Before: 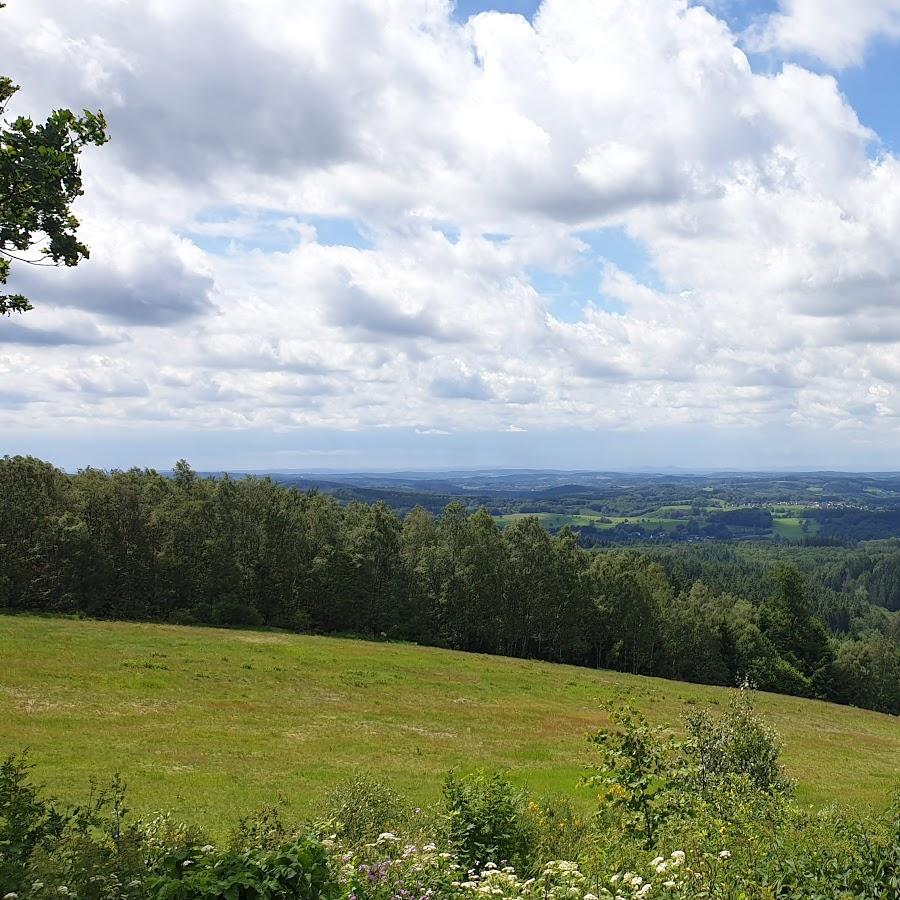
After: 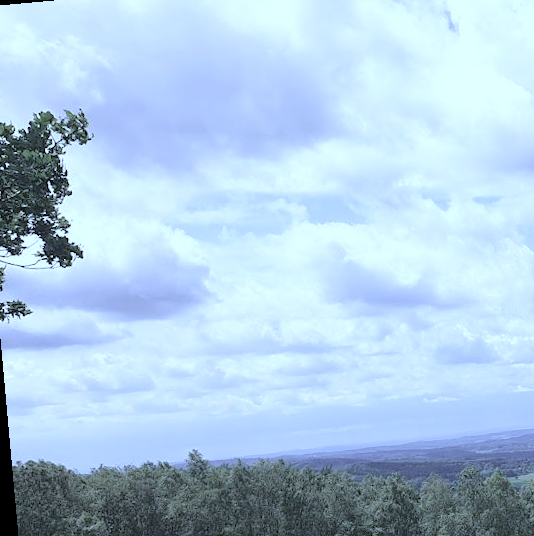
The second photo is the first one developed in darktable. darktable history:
rotate and perspective: rotation -5.2°, automatic cropping off
crop and rotate: left 3.047%, top 7.509%, right 42.236%, bottom 37.598%
contrast brightness saturation: brightness 0.18, saturation -0.5
color calibration: illuminant as shot in camera, x 0.442, y 0.413, temperature 2903.13 K
